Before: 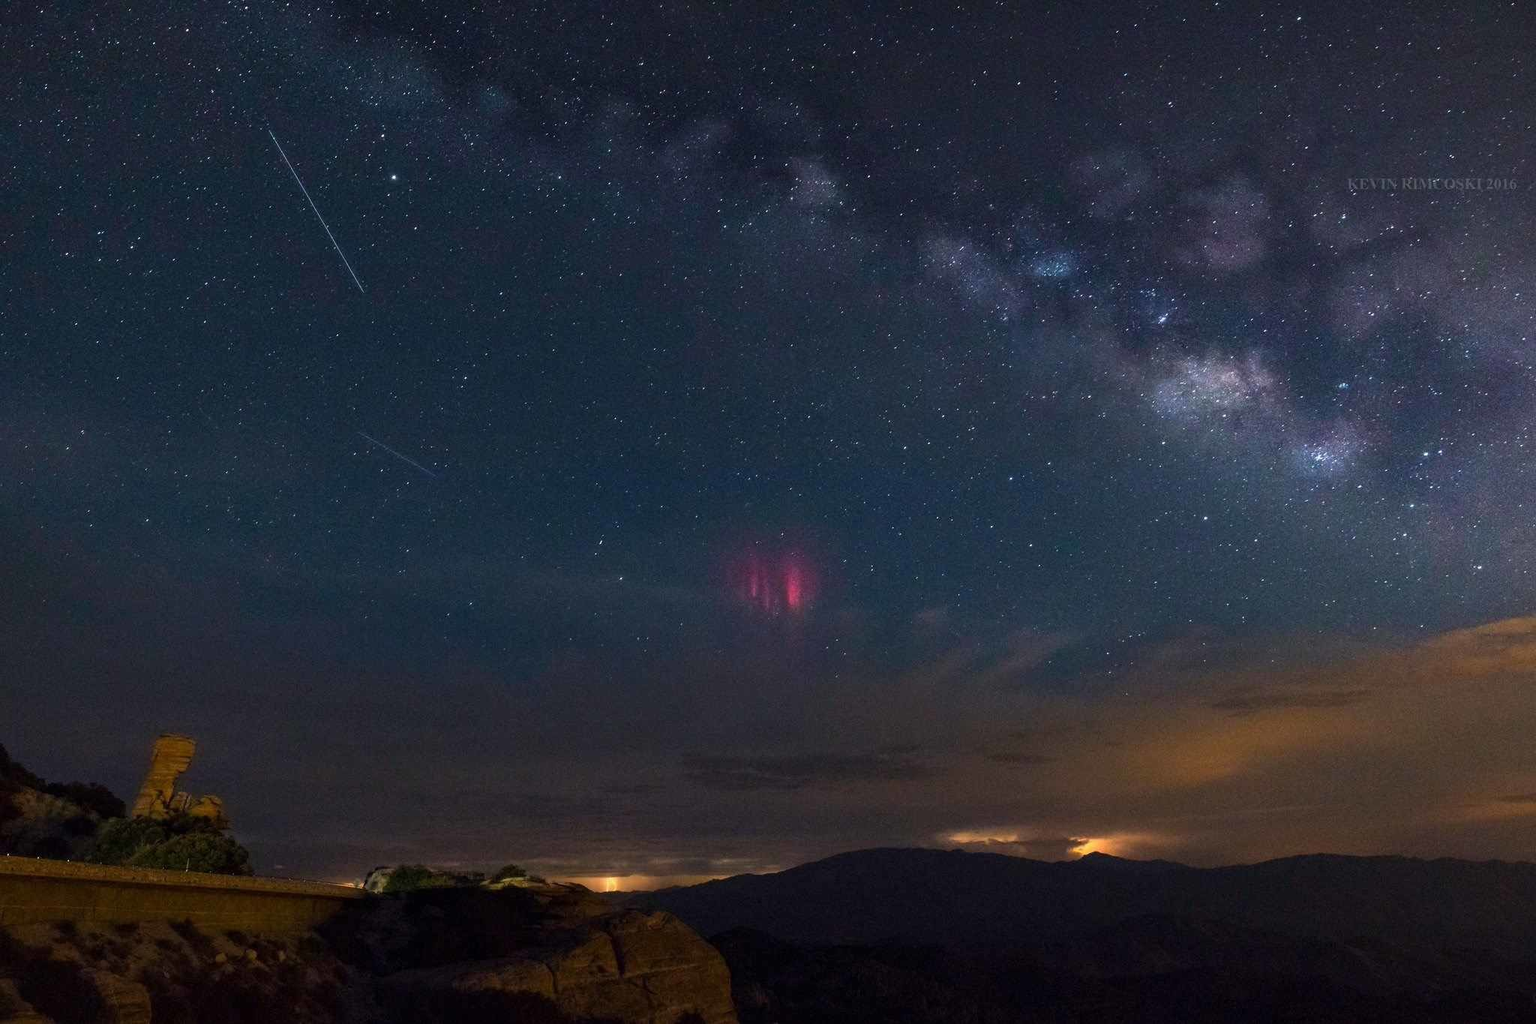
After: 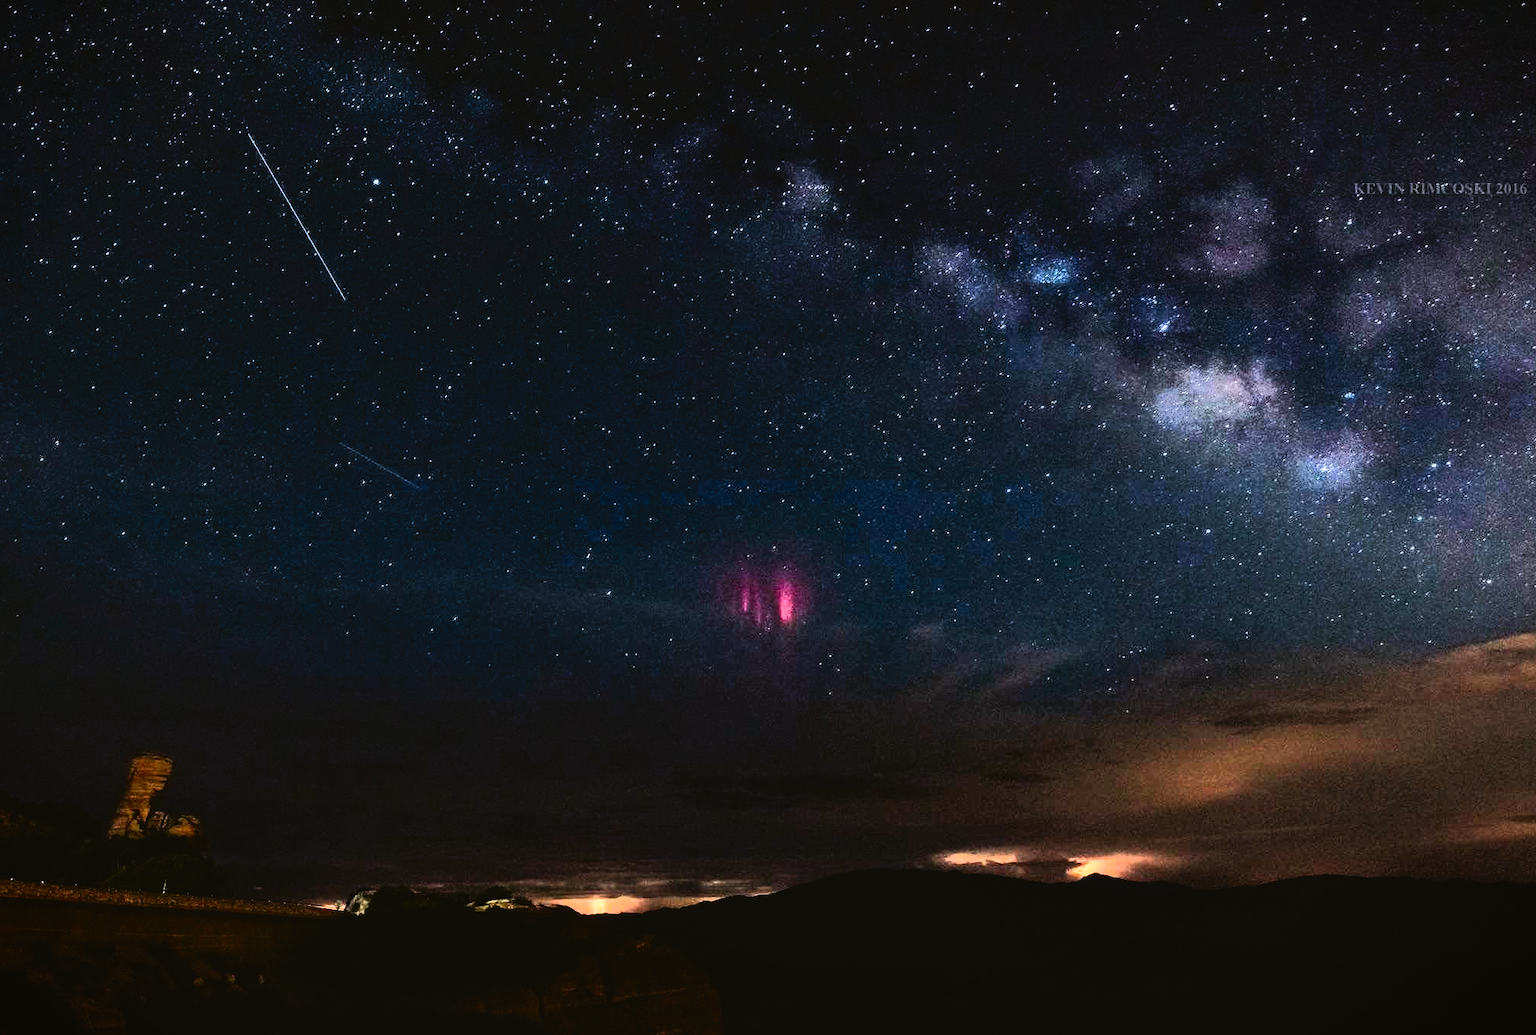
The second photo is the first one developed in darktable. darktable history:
crop and rotate: left 1.774%, right 0.633%, bottom 1.28%
tone curve: curves: ch0 [(0, 0.021) (0.059, 0.053) (0.212, 0.18) (0.337, 0.304) (0.495, 0.505) (0.725, 0.731) (0.89, 0.919) (1, 1)]; ch1 [(0, 0) (0.094, 0.081) (0.311, 0.282) (0.421, 0.417) (0.479, 0.475) (0.54, 0.55) (0.615, 0.65) (0.683, 0.688) (1, 1)]; ch2 [(0, 0) (0.257, 0.217) (0.44, 0.431) (0.498, 0.507) (0.603, 0.598) (1, 1)], color space Lab, independent channels, preserve colors none
vignetting: fall-off start 97.23%, saturation -0.024, center (-0.033, -0.042), width/height ratio 1.179, unbound false
shadows and highlights: radius 108.52, shadows 44.07, highlights -67.8, low approximation 0.01, soften with gaussian
filmic rgb: black relative exposure -7.75 EV, white relative exposure 4.4 EV, threshold 3 EV, hardness 3.76, latitude 50%, contrast 1.1, color science v5 (2021), contrast in shadows safe, contrast in highlights safe, enable highlight reconstruction true
tone equalizer: -8 EV -0.75 EV, -7 EV -0.7 EV, -6 EV -0.6 EV, -5 EV -0.4 EV, -3 EV 0.4 EV, -2 EV 0.6 EV, -1 EV 0.7 EV, +0 EV 0.75 EV, edges refinement/feathering 500, mask exposure compensation -1.57 EV, preserve details no
